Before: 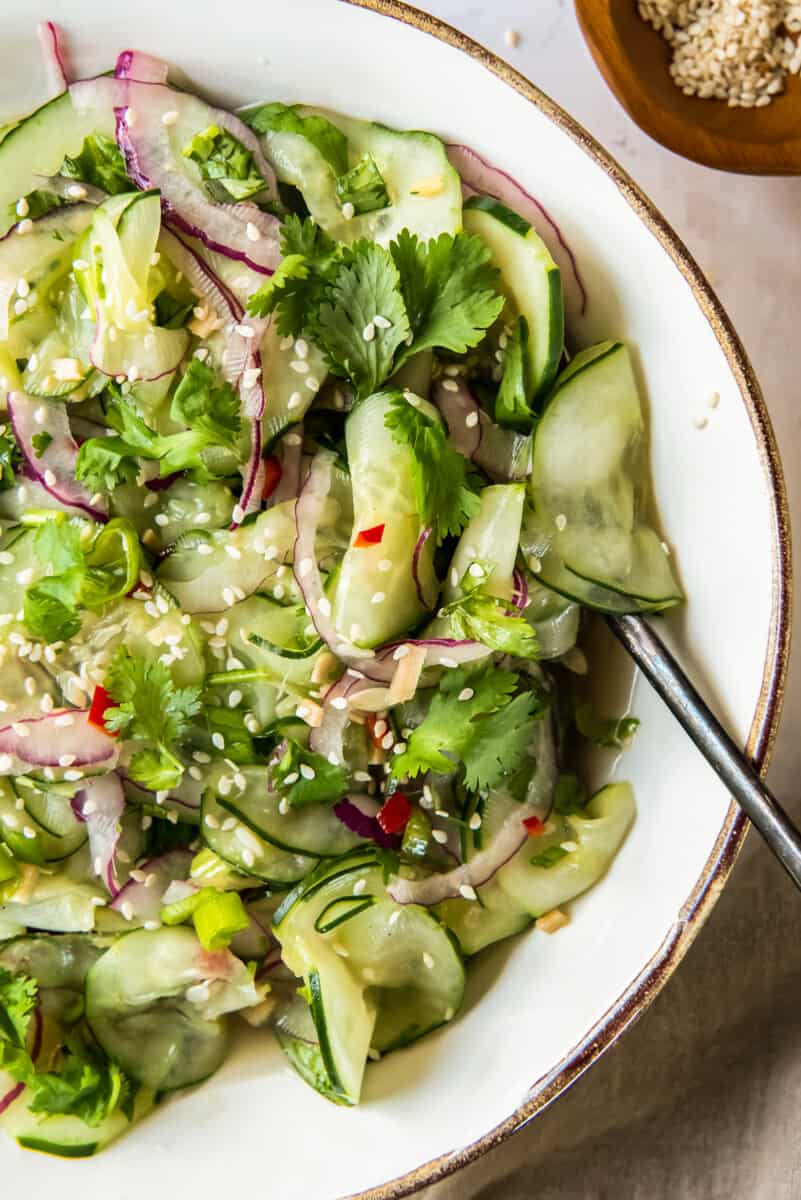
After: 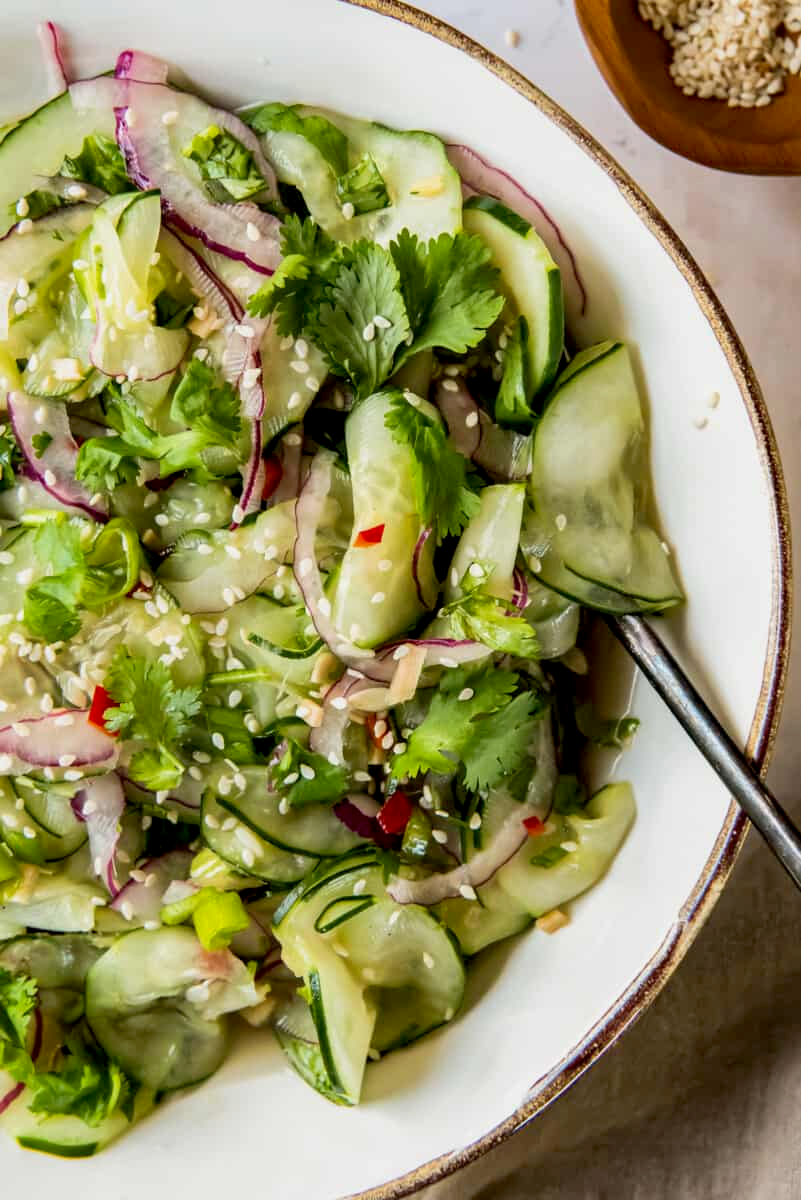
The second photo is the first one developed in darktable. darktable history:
exposure: black level correction 0.009, exposure -0.162 EV, compensate highlight preservation false
